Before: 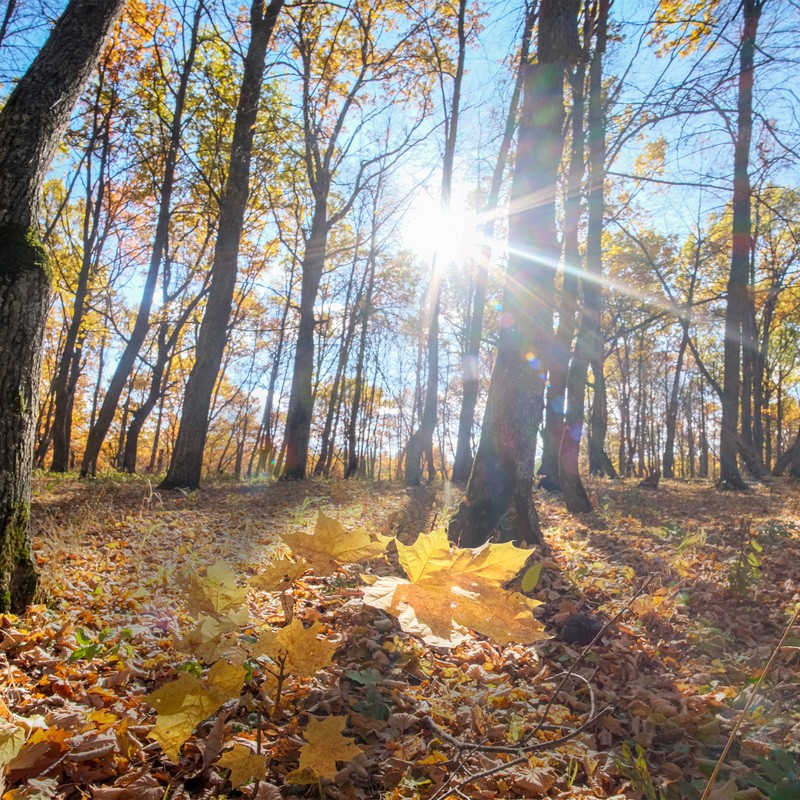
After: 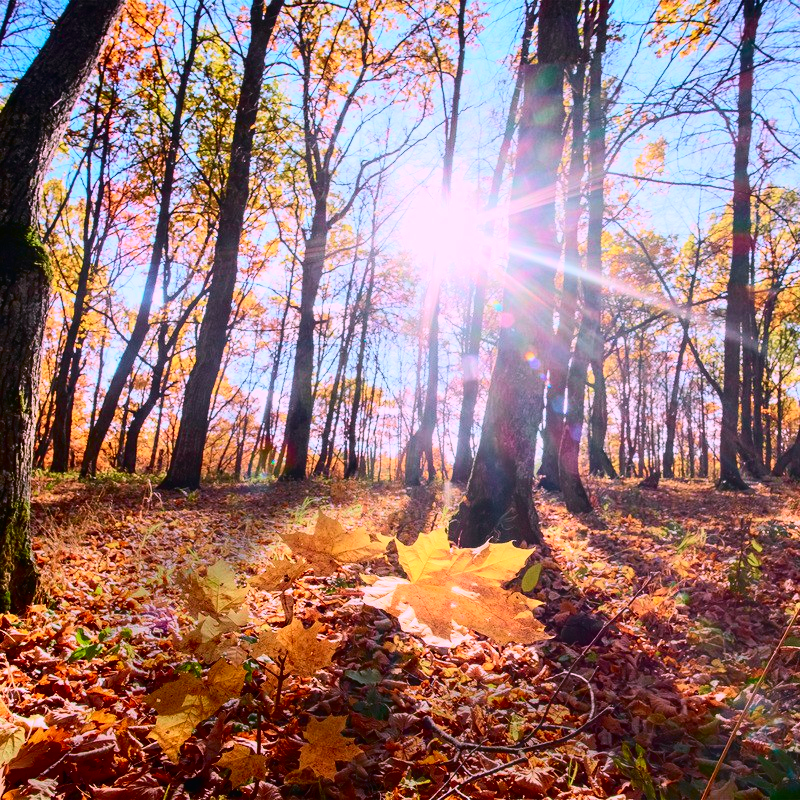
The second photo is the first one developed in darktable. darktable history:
white balance: red 1.066, blue 1.119
contrast brightness saturation: contrast 0.2, brightness -0.11, saturation 0.1
tone curve: curves: ch0 [(0, 0.012) (0.052, 0.04) (0.107, 0.086) (0.269, 0.266) (0.471, 0.503) (0.731, 0.771) (0.921, 0.909) (0.999, 0.951)]; ch1 [(0, 0) (0.339, 0.298) (0.402, 0.363) (0.444, 0.415) (0.485, 0.469) (0.494, 0.493) (0.504, 0.501) (0.525, 0.534) (0.555, 0.593) (0.594, 0.648) (1, 1)]; ch2 [(0, 0) (0.48, 0.48) (0.504, 0.5) (0.535, 0.557) (0.581, 0.623) (0.649, 0.683) (0.824, 0.815) (1, 1)], color space Lab, independent channels, preserve colors none
